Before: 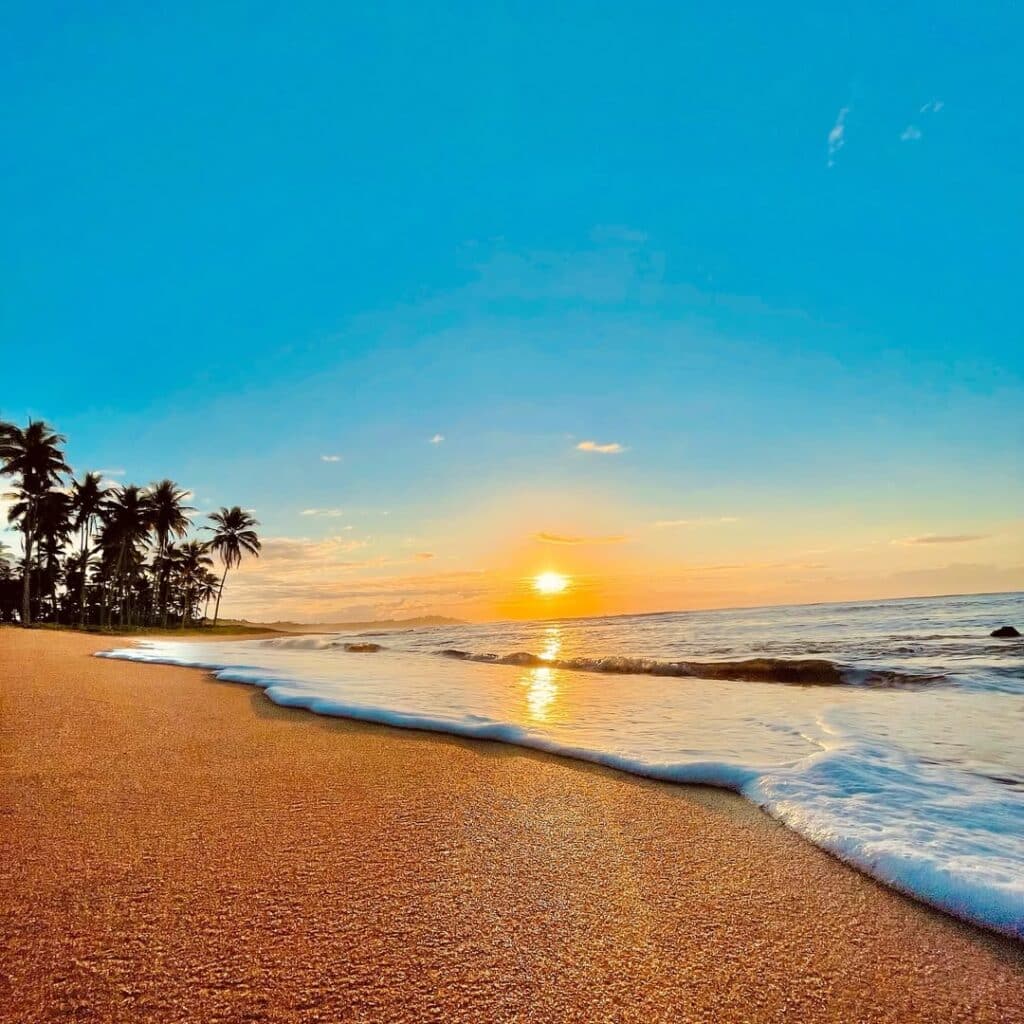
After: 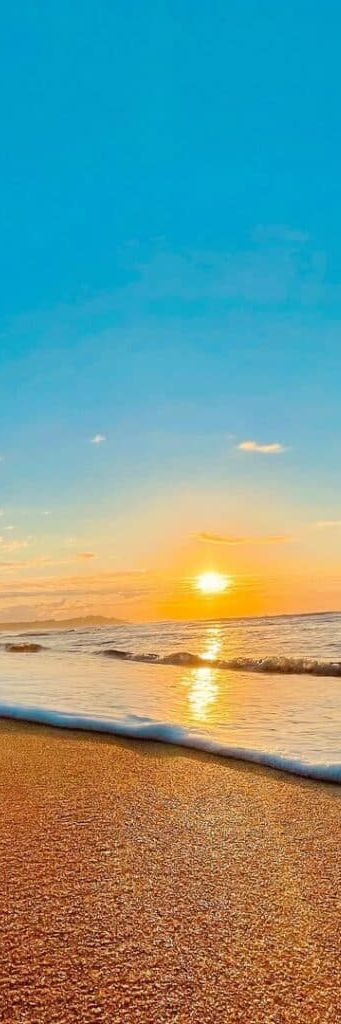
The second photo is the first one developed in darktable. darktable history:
crop: left 33.142%, right 33.542%
